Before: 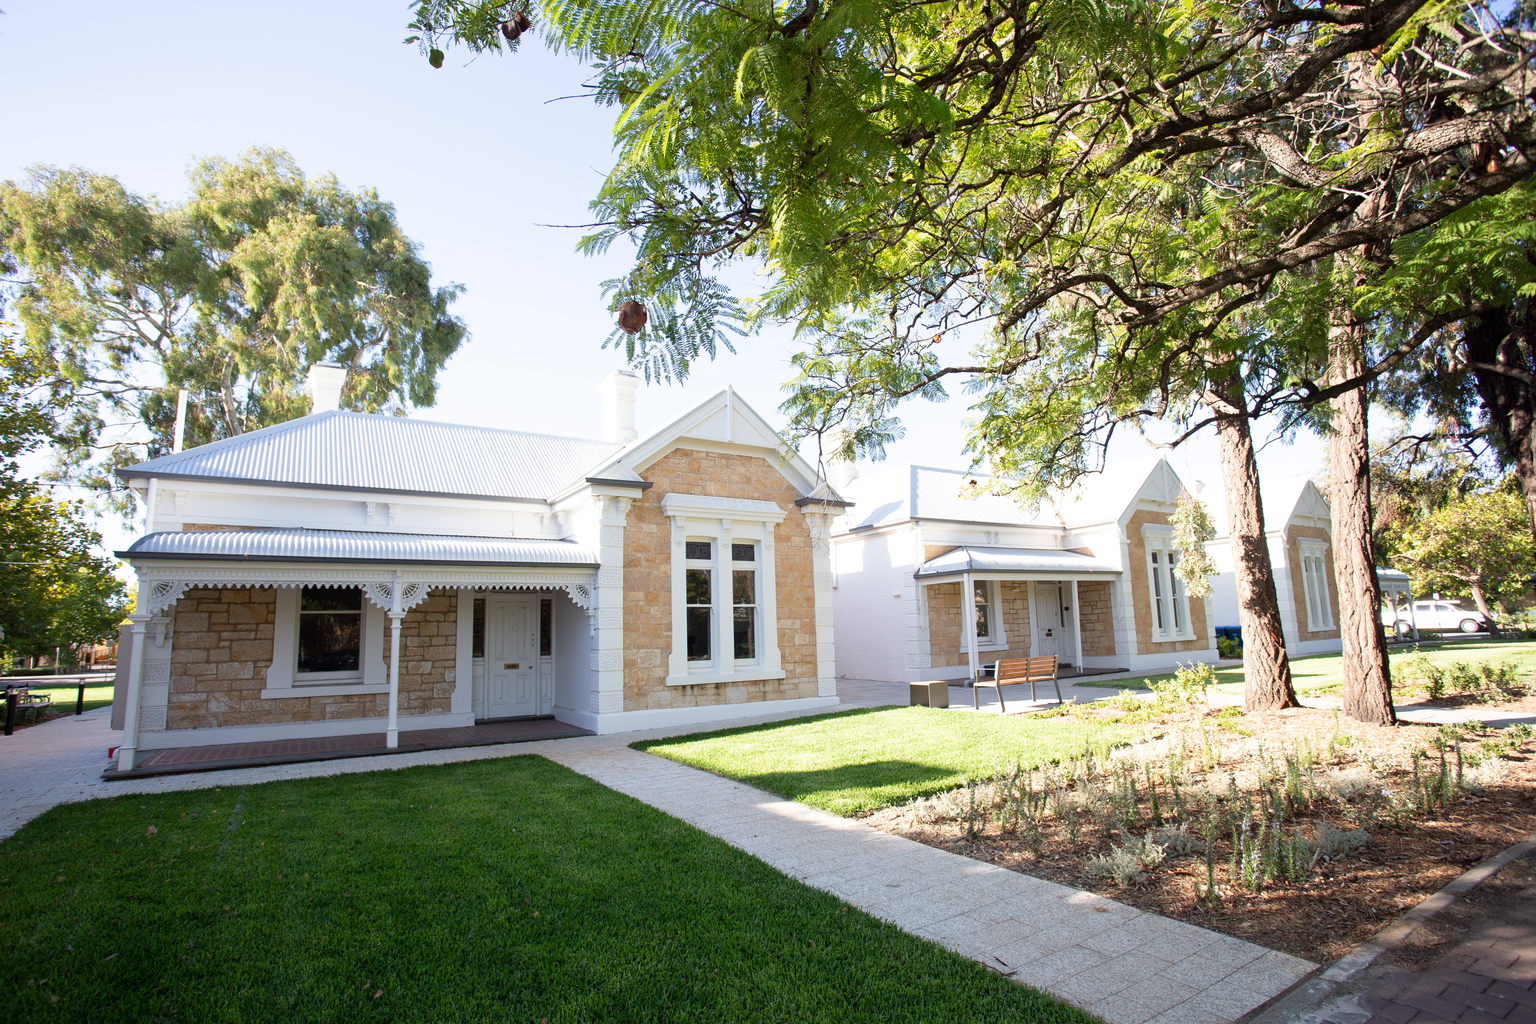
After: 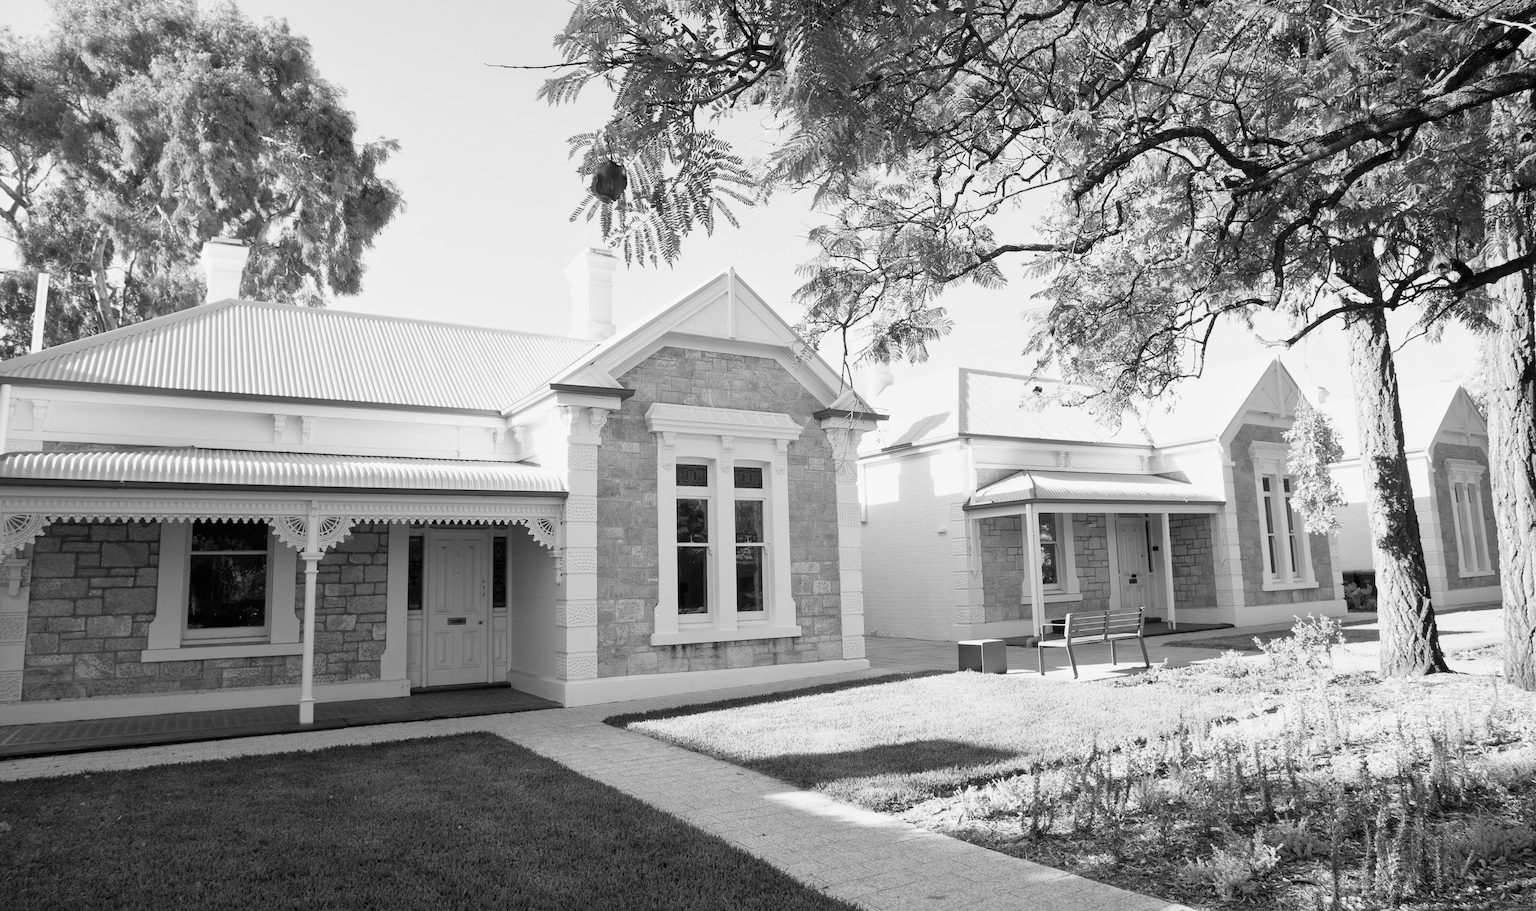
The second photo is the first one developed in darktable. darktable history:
local contrast: mode bilateral grid, contrast 20, coarseness 50, detail 120%, midtone range 0.2
exposure: exposure -0.157 EV, compensate highlight preservation false
monochrome: a 0, b 0, size 0.5, highlights 0.57
contrast brightness saturation: contrast 0.01, saturation -0.05
crop: left 9.712%, top 16.928%, right 10.845%, bottom 12.332%
color correction: highlights a* -3.28, highlights b* -6.24, shadows a* 3.1, shadows b* 5.19
